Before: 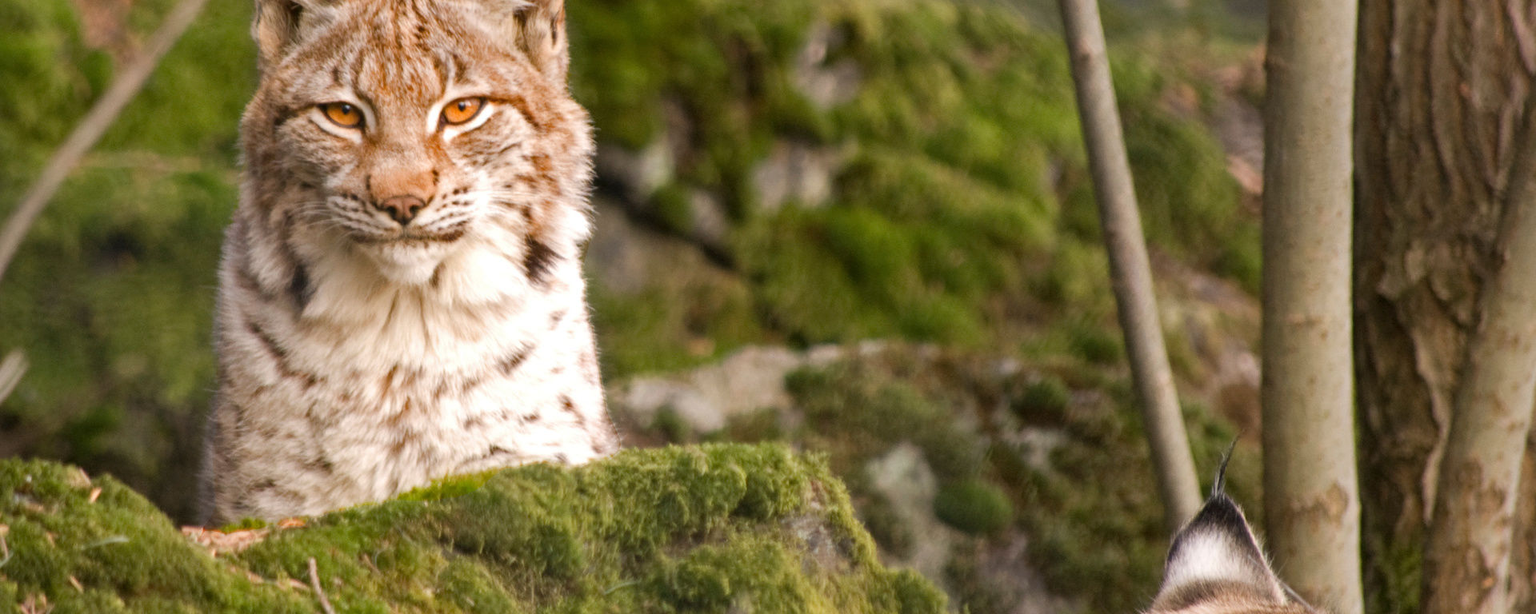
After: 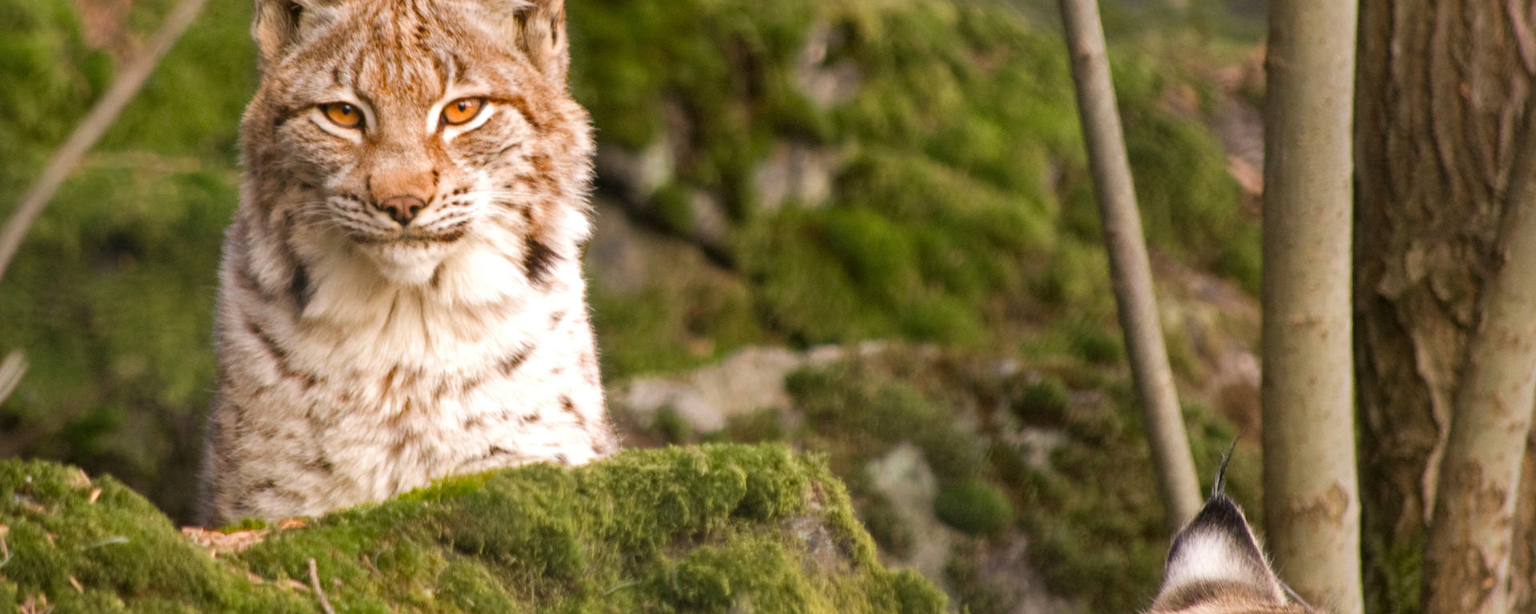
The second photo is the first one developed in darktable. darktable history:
velvia: strength 16.79%
